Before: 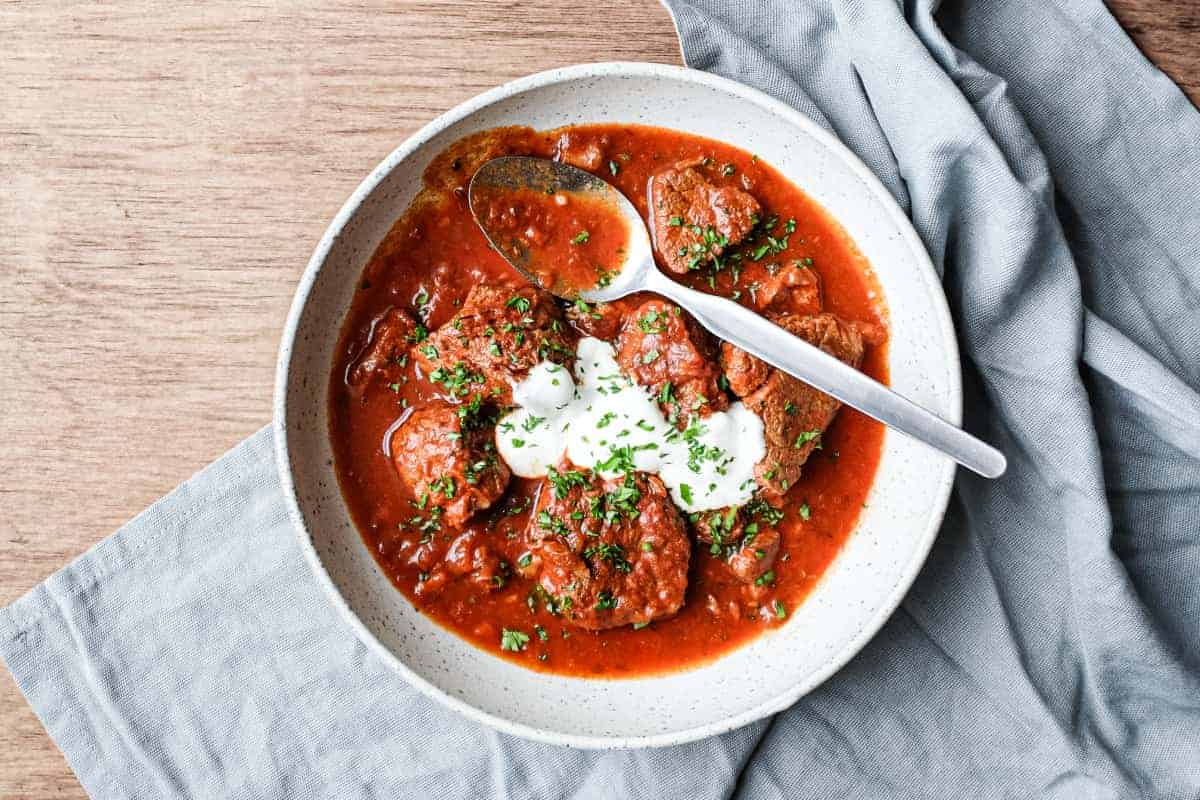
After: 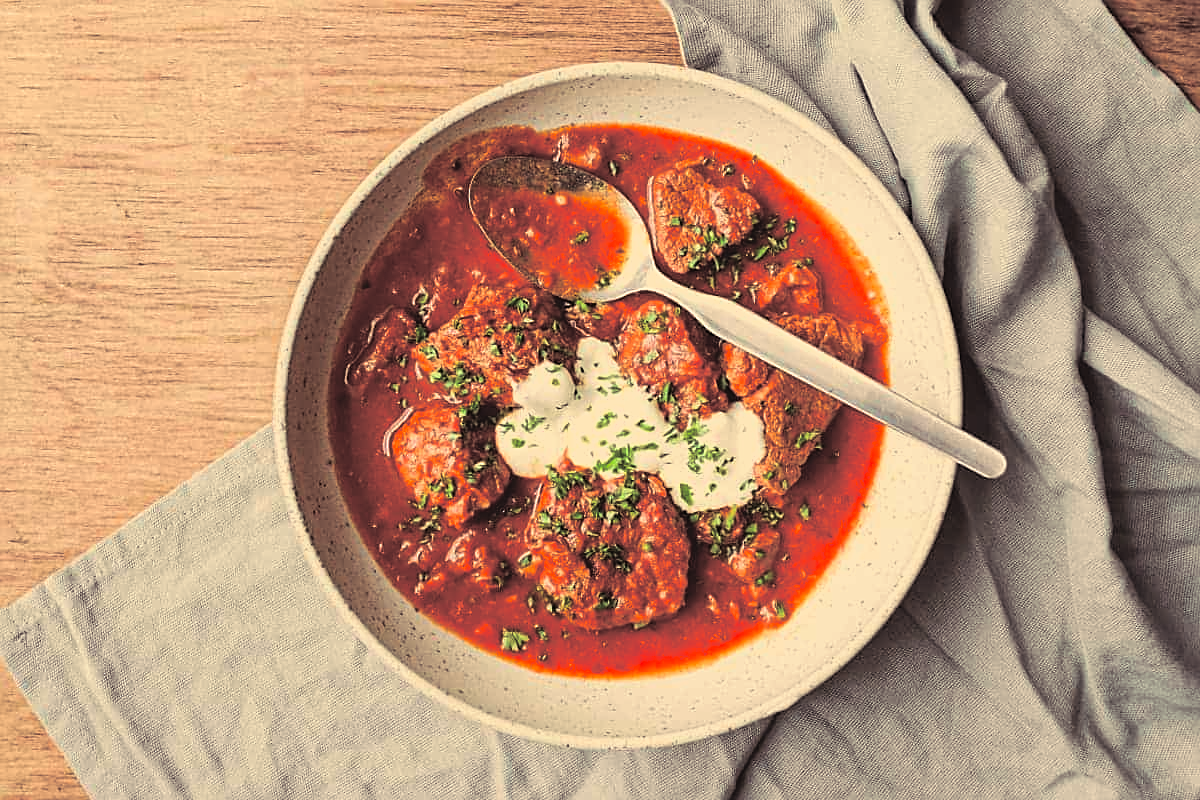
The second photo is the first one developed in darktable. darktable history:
split-toning: shadows › saturation 0.2
sharpen: on, module defaults
lowpass: radius 0.1, contrast 0.85, saturation 1.1, unbound 0
white balance: red 1.123, blue 0.83
